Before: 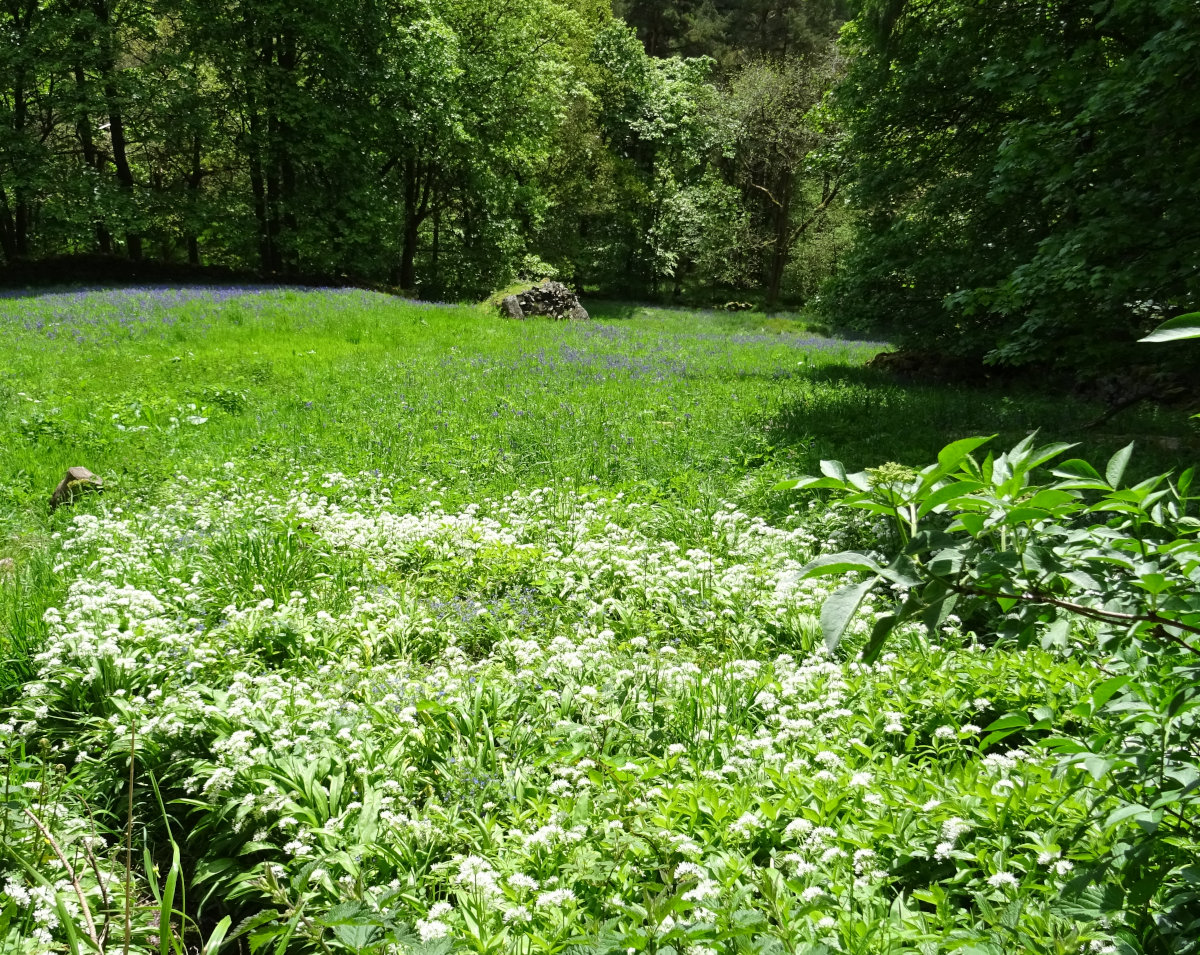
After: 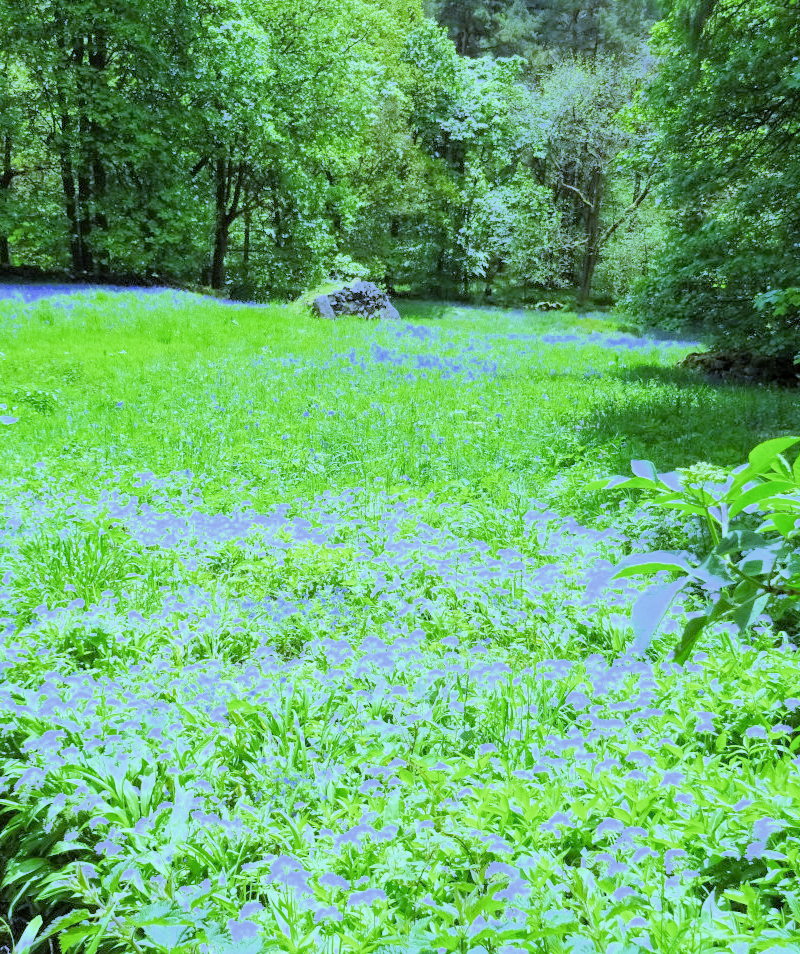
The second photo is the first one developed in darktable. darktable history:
crop and rotate: left 15.754%, right 17.579%
white balance: red 0.766, blue 1.537
filmic rgb: middle gray luminance 3.44%, black relative exposure -5.92 EV, white relative exposure 6.33 EV, threshold 6 EV, dynamic range scaling 22.4%, target black luminance 0%, hardness 2.33, latitude 45.85%, contrast 0.78, highlights saturation mix 100%, shadows ↔ highlights balance 0.033%, add noise in highlights 0, preserve chrominance max RGB, color science v3 (2019), use custom middle-gray values true, iterations of high-quality reconstruction 0, contrast in highlights soft, enable highlight reconstruction true
